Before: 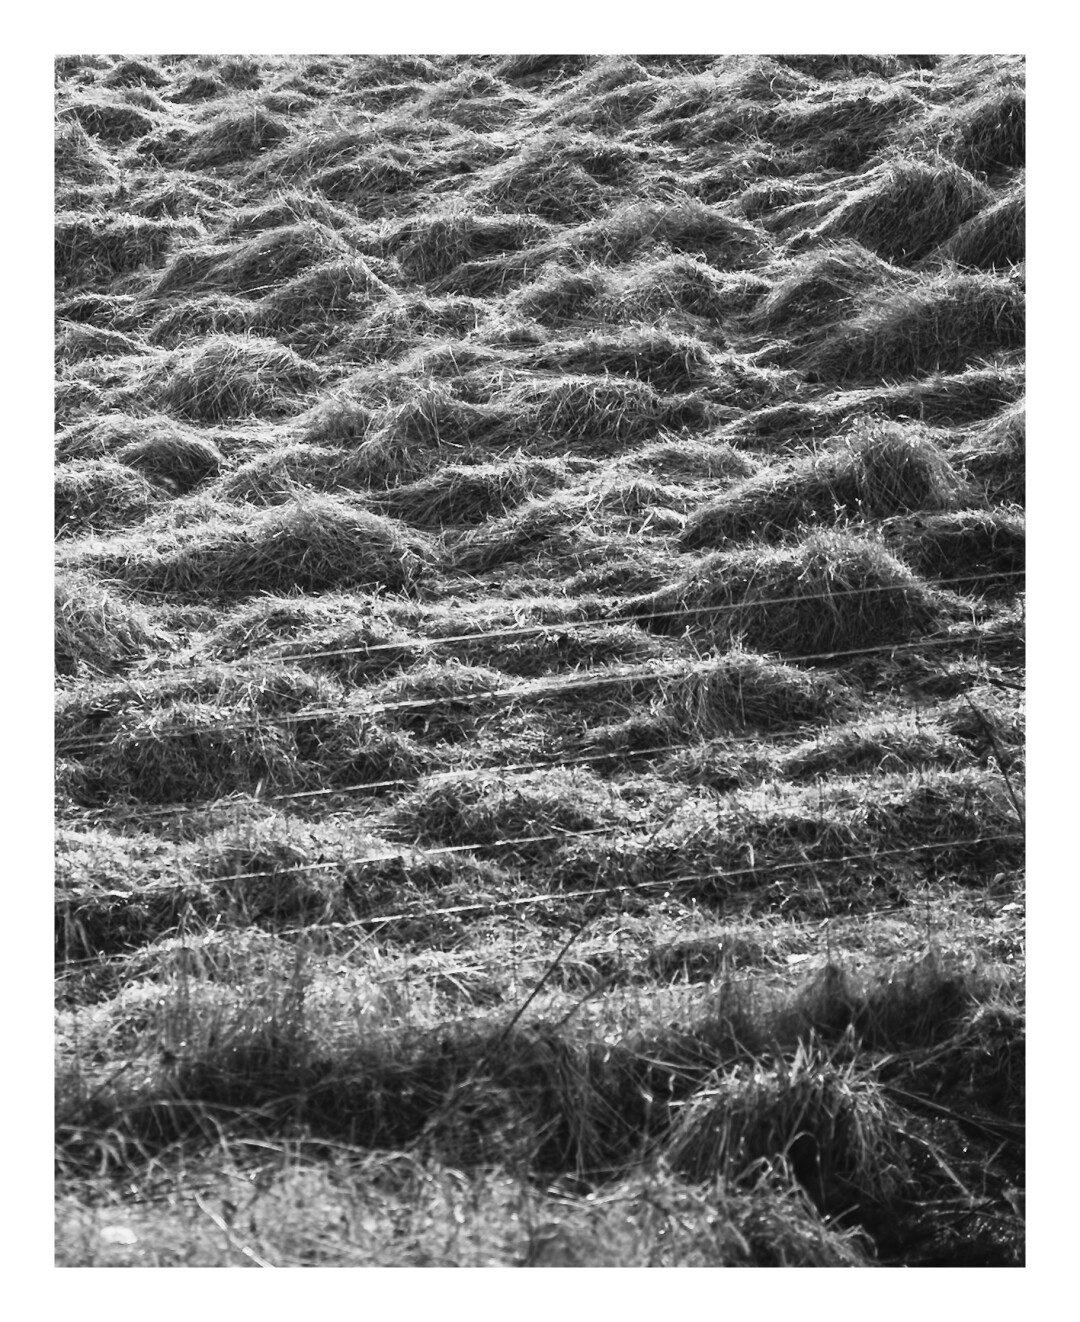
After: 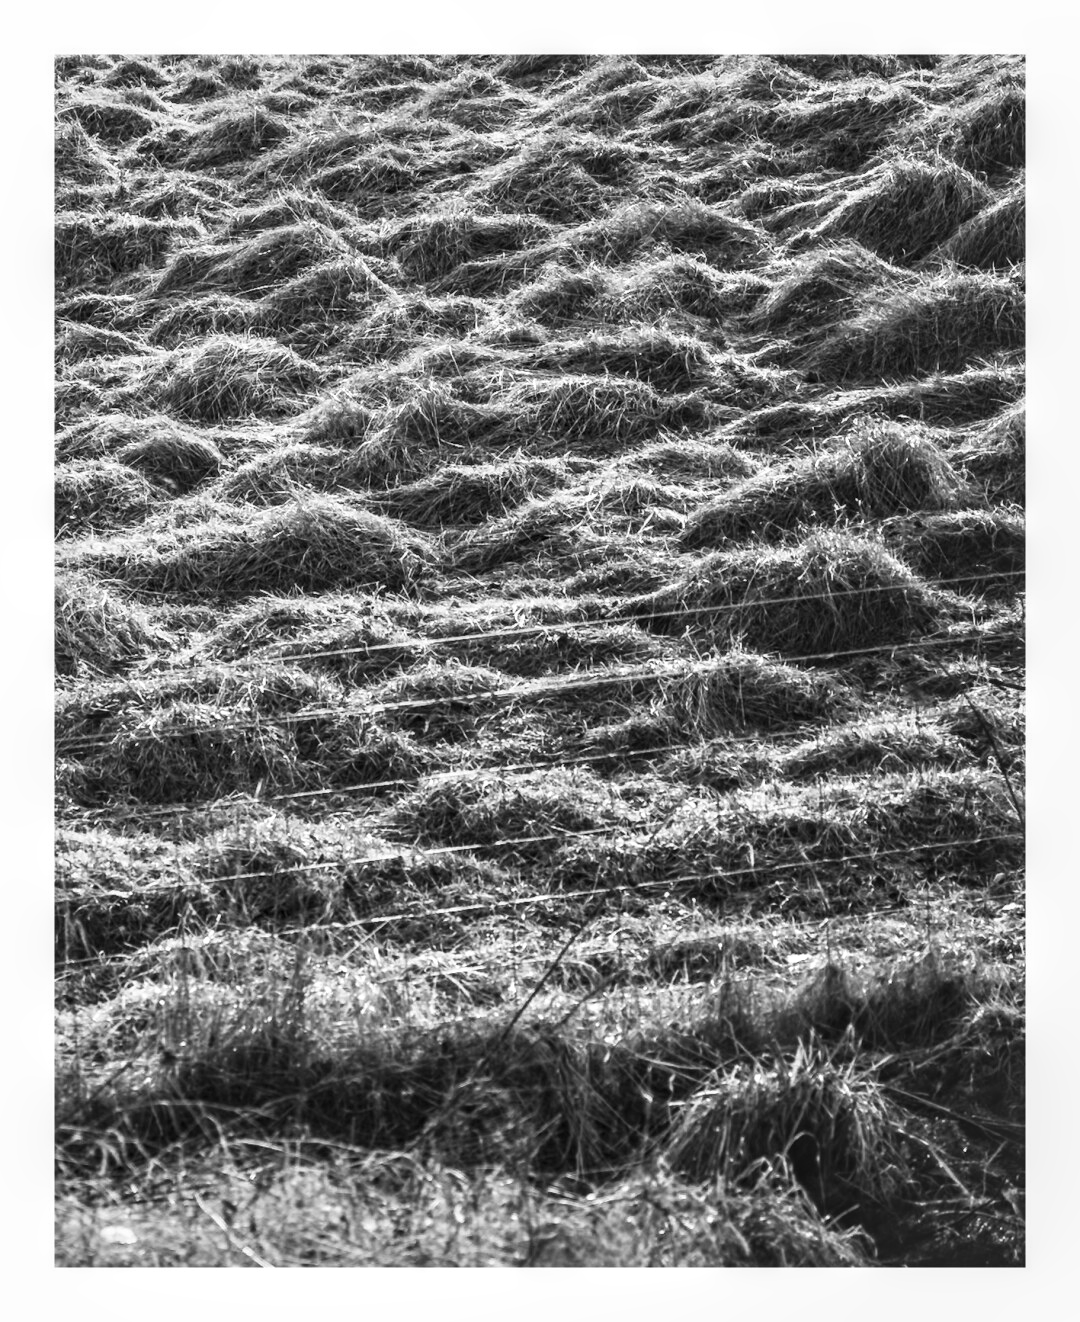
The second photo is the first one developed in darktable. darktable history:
contrast brightness saturation: contrast 0.112, saturation -0.171
local contrast: detail 130%
